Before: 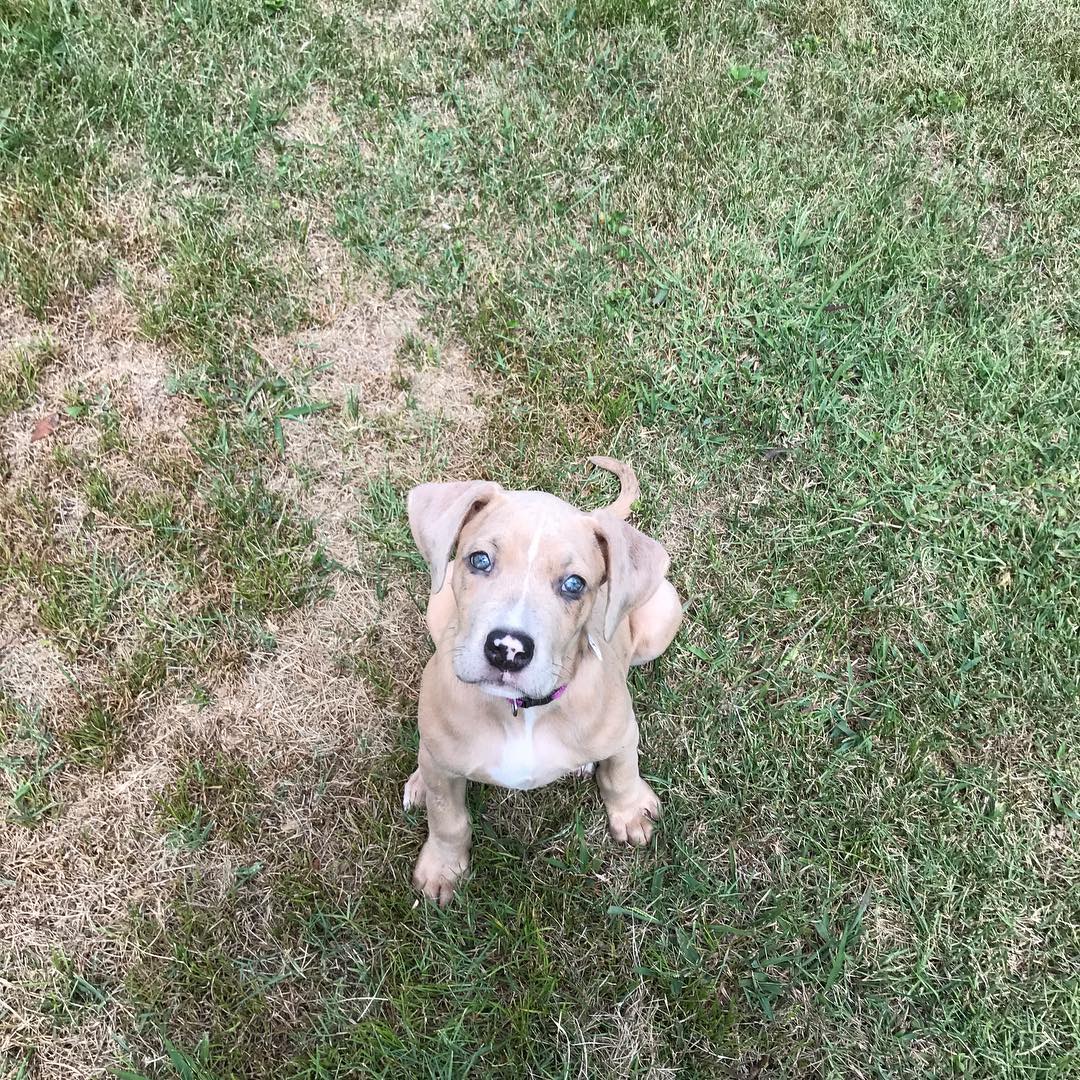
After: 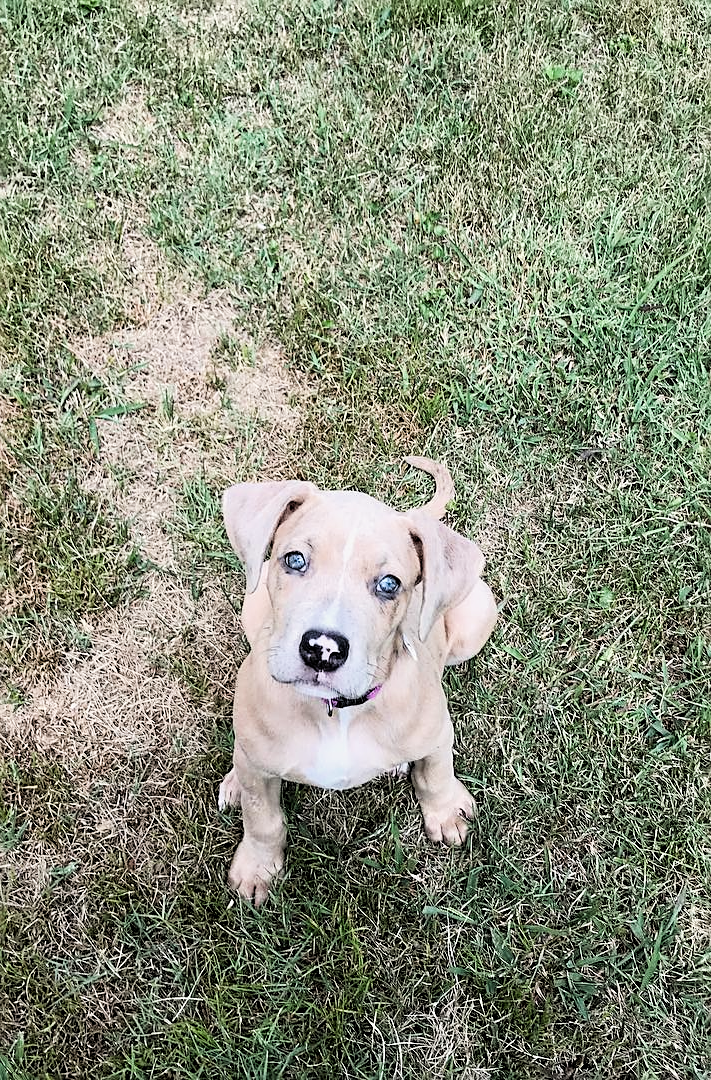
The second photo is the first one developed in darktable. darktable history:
crop: left 17.222%, right 16.917%
local contrast: highlights 102%, shadows 99%, detail 119%, midtone range 0.2
levels: levels [0, 0.476, 0.951]
sharpen: radius 1.946
filmic rgb: black relative exposure -5.14 EV, white relative exposure 3.96 EV, threshold 5.99 EV, hardness 2.9, contrast 1.299, enable highlight reconstruction true
